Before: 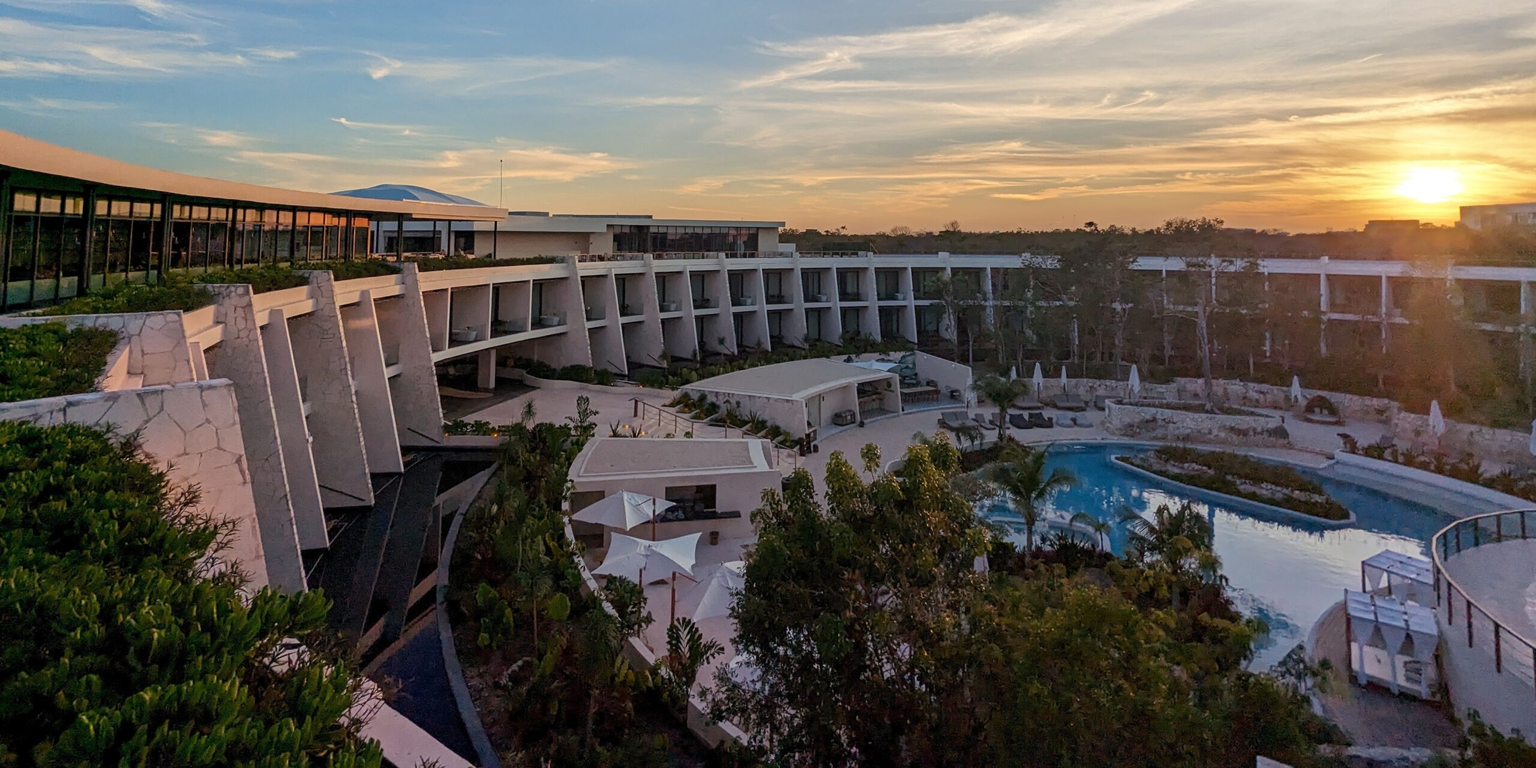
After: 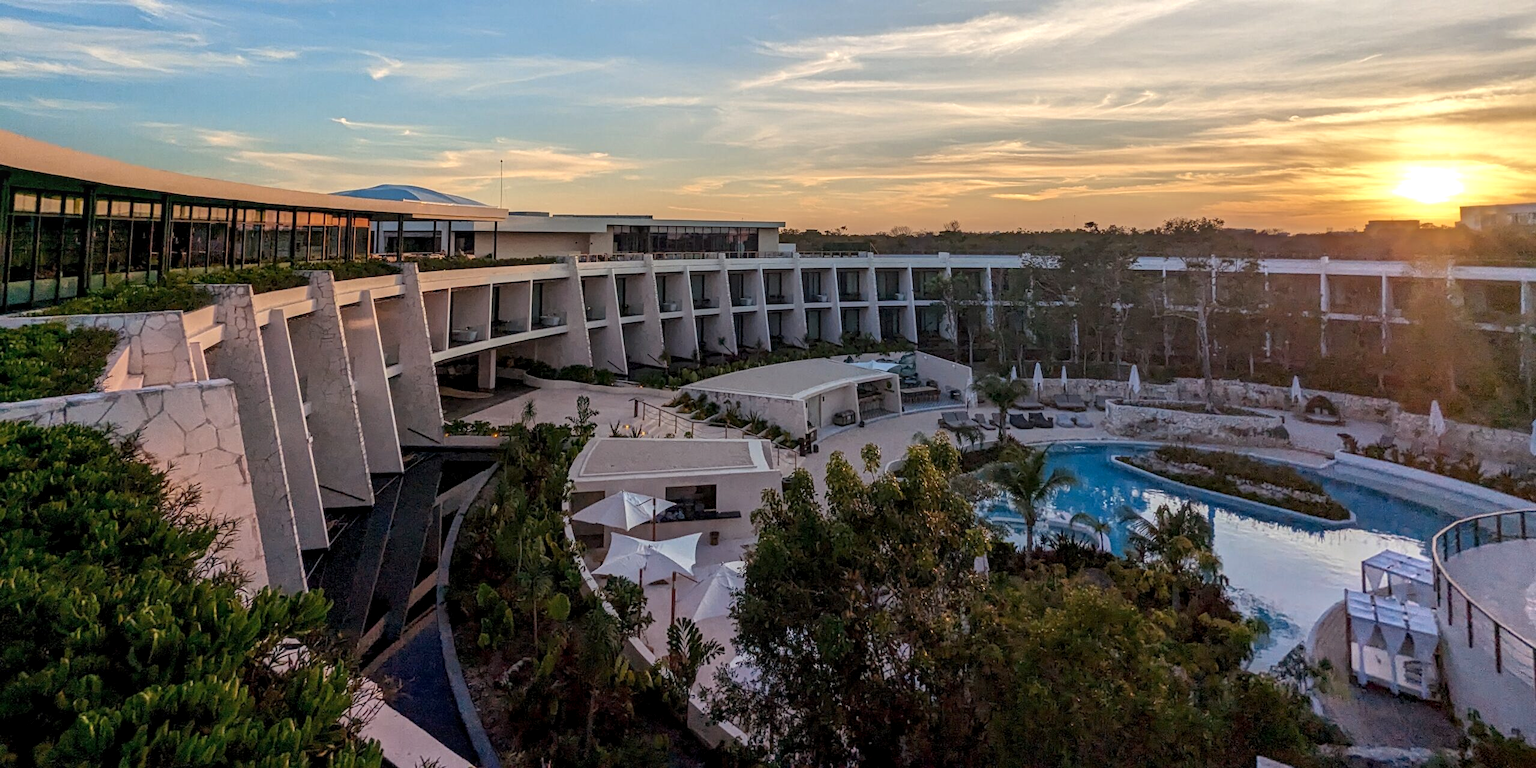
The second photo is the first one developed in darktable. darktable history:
tone equalizer: on, module defaults
exposure: exposure 0.207 EV, compensate highlight preservation false
local contrast: on, module defaults
color zones: curves: ch0 [(0.068, 0.464) (0.25, 0.5) (0.48, 0.508) (0.75, 0.536) (0.886, 0.476) (0.967, 0.456)]; ch1 [(0.066, 0.456) (0.25, 0.5) (0.616, 0.508) (0.746, 0.56) (0.934, 0.444)]
